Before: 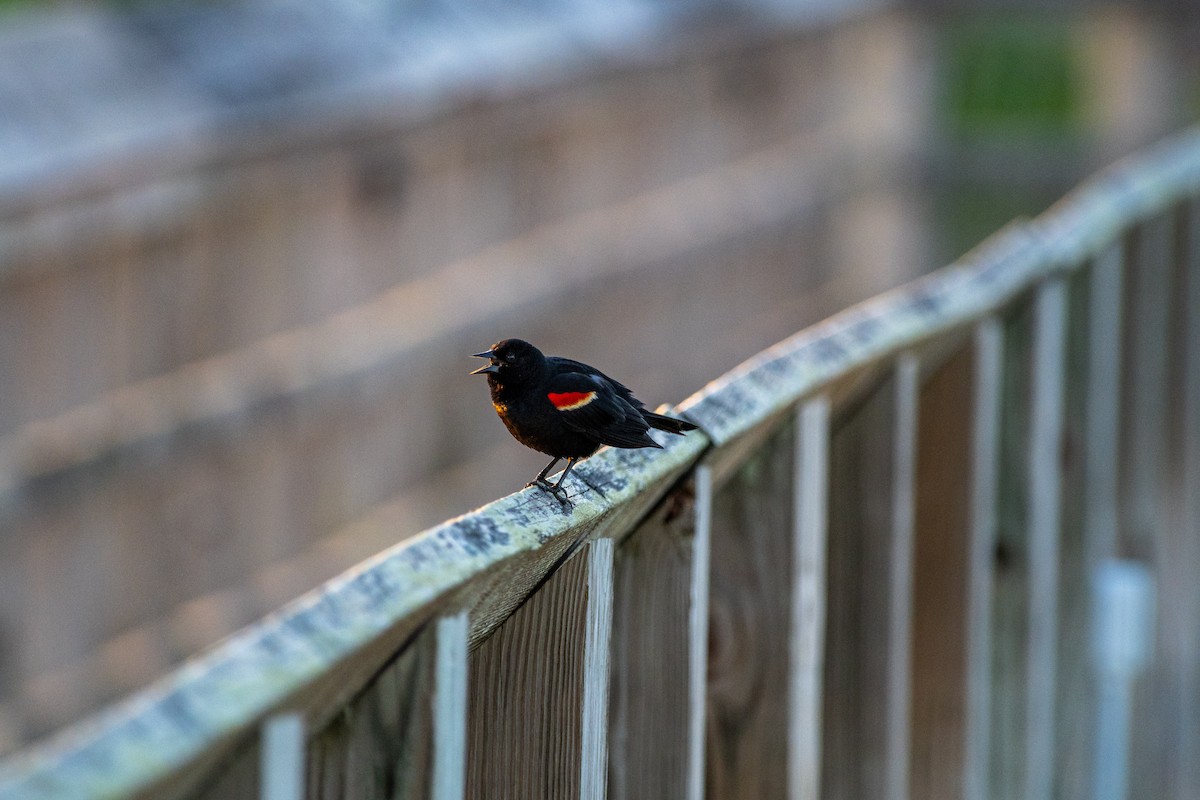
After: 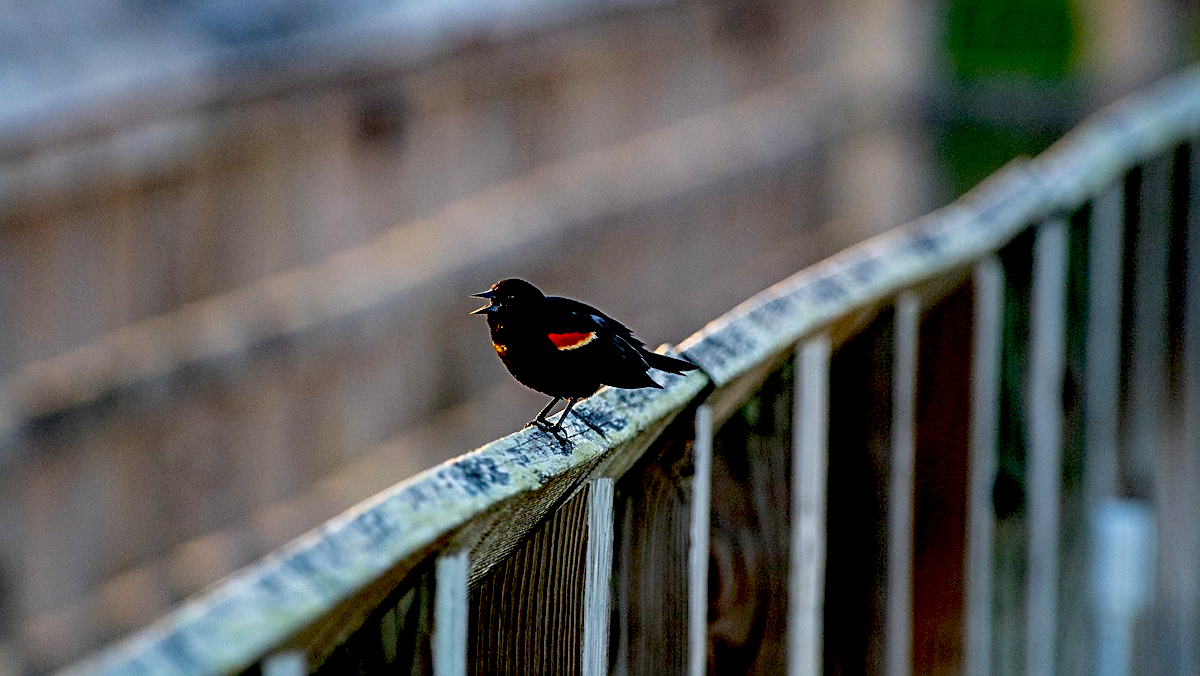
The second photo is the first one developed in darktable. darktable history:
crop: top 7.611%, bottom 7.863%
sharpen: on, module defaults
exposure: black level correction 0.058, compensate highlight preservation false
